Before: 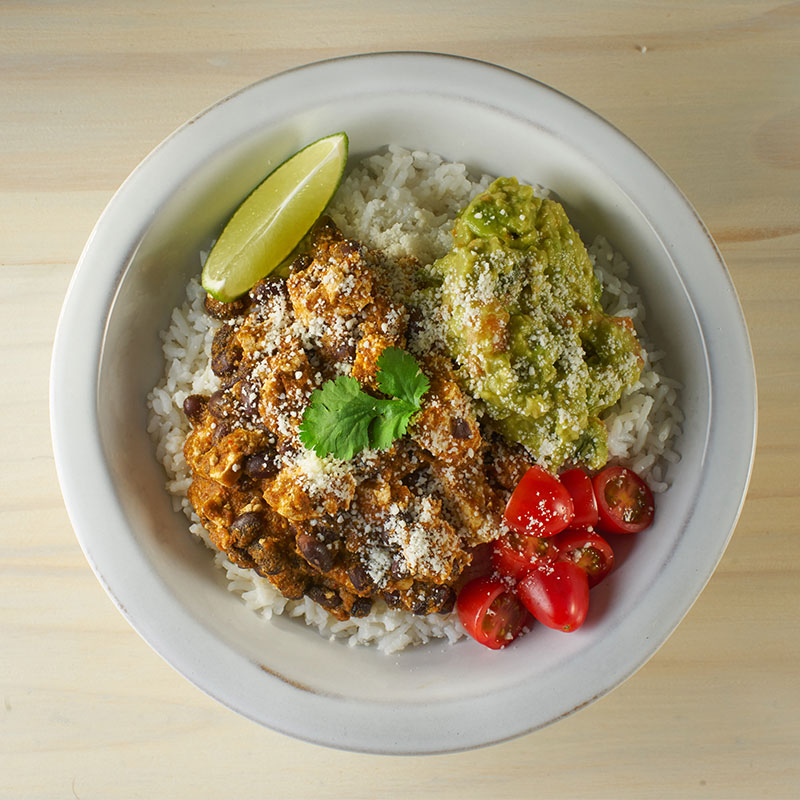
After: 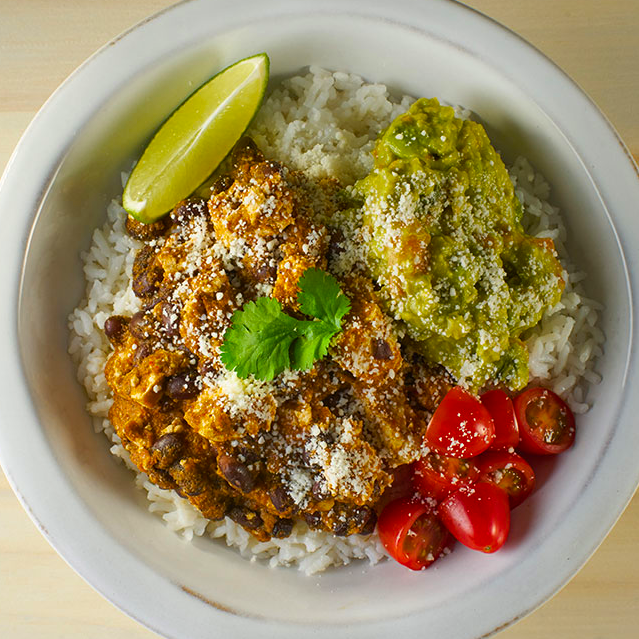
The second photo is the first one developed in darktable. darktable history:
tone equalizer: on, module defaults
crop and rotate: left 10.071%, top 10.071%, right 10.02%, bottom 10.02%
color balance rgb: perceptual saturation grading › global saturation 20%, global vibrance 20%
